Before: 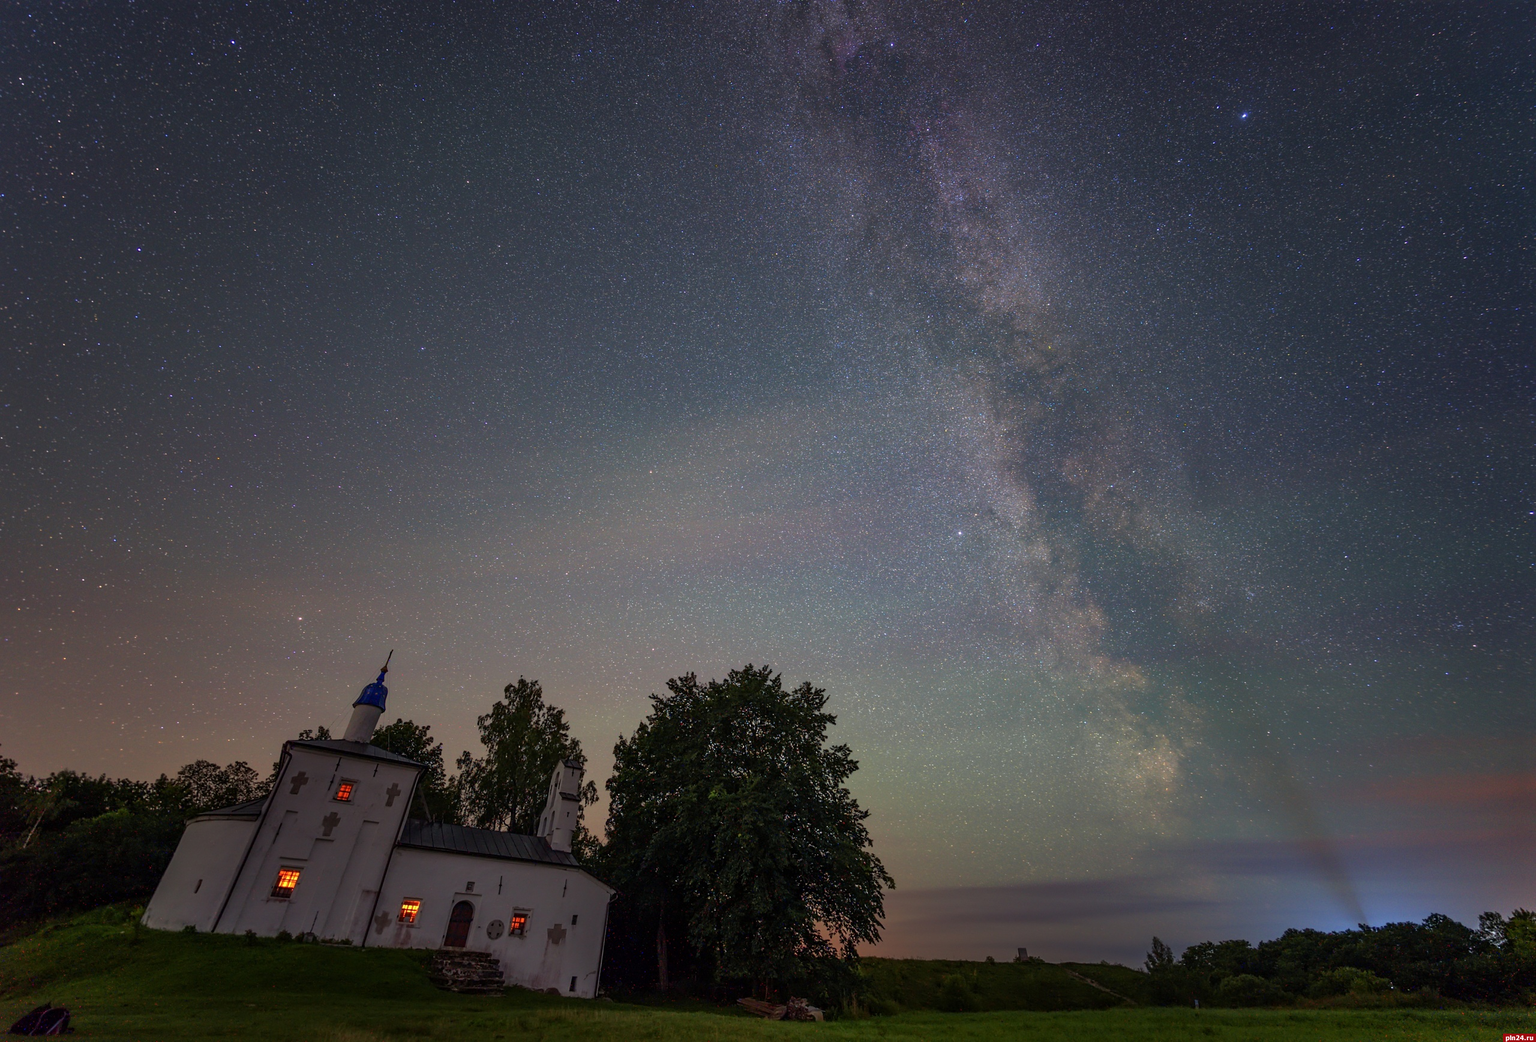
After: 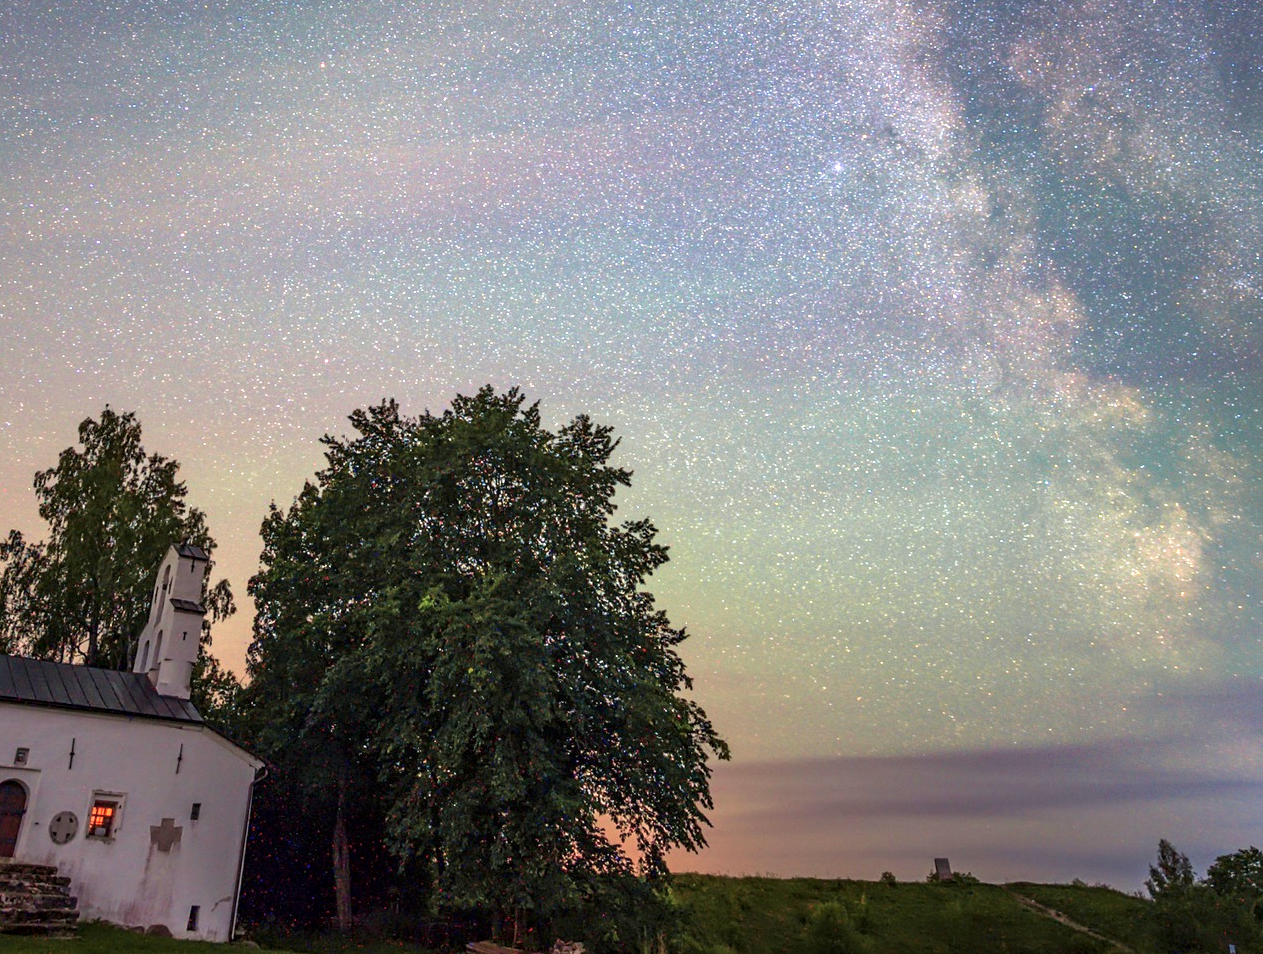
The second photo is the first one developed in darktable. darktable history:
exposure: black level correction 0, exposure 1.455 EV, compensate highlight preservation false
local contrast: on, module defaults
crop: left 29.78%, top 41.537%, right 20.861%, bottom 3.46%
contrast brightness saturation: saturation -0.069
velvia: on, module defaults
